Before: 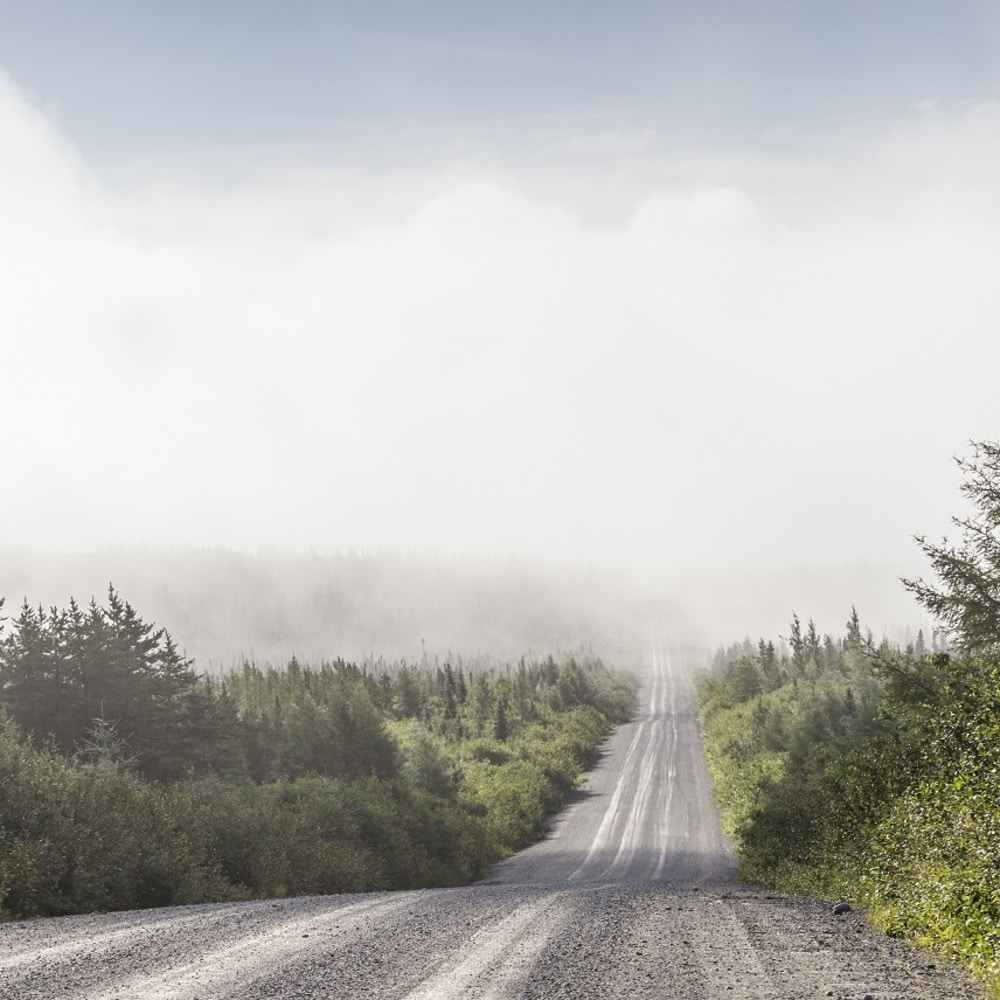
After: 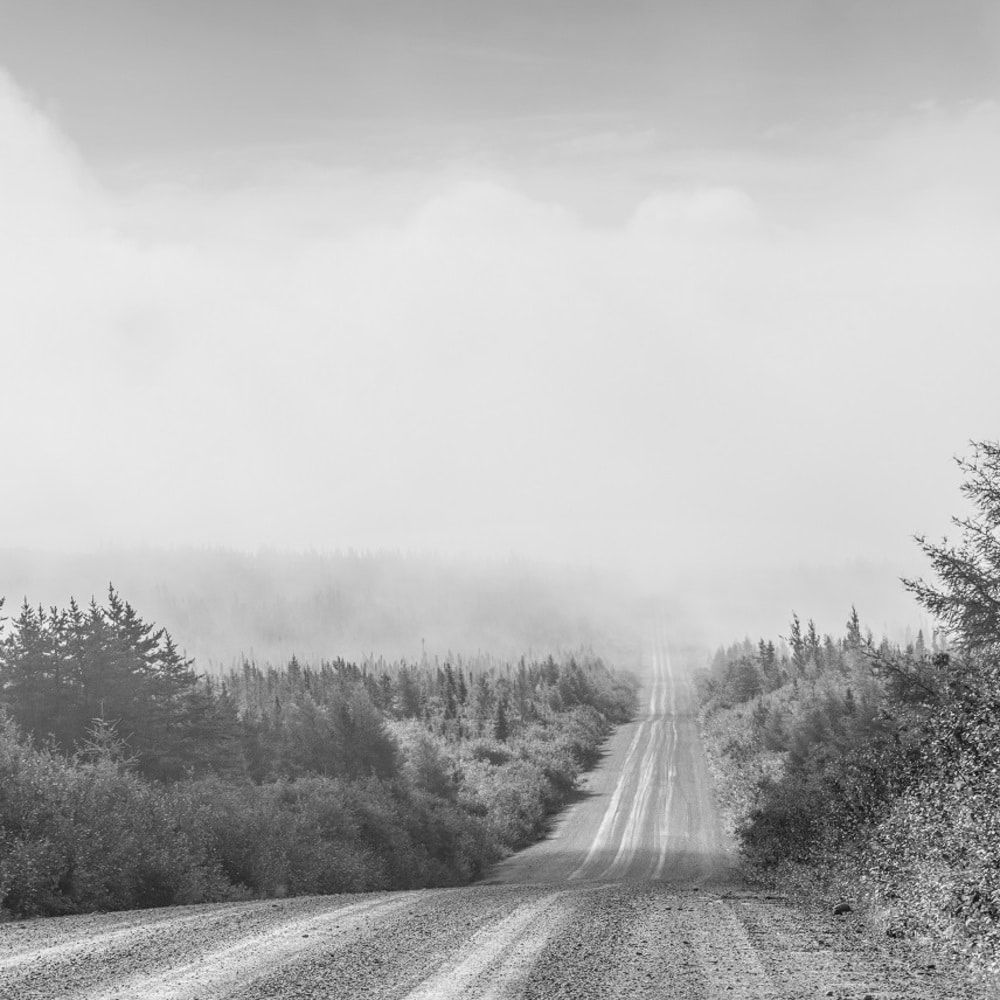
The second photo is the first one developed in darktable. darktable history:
local contrast: on, module defaults
monochrome: a 32, b 64, size 2.3
contrast brightness saturation: contrast -0.1, brightness 0.05, saturation 0.08
